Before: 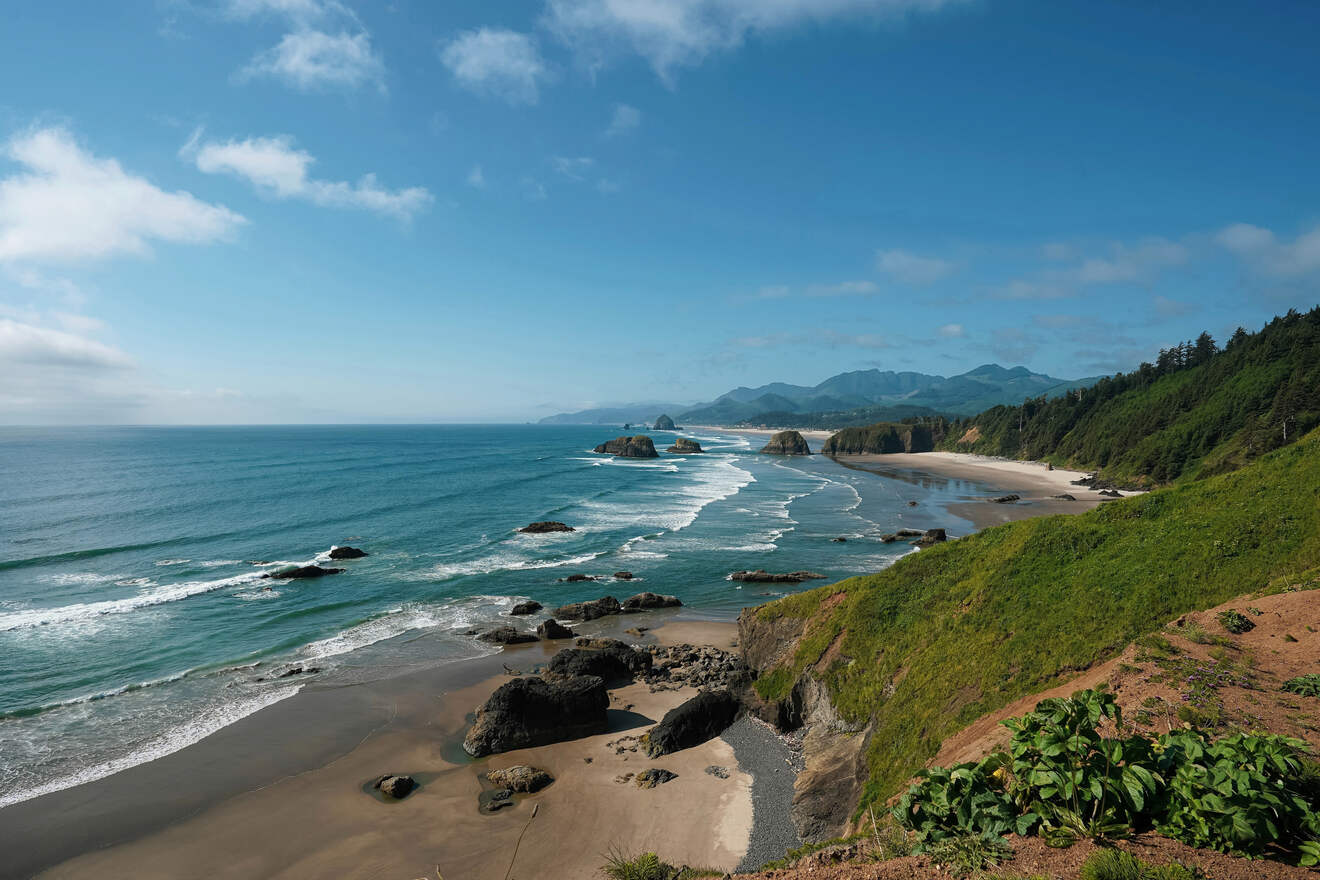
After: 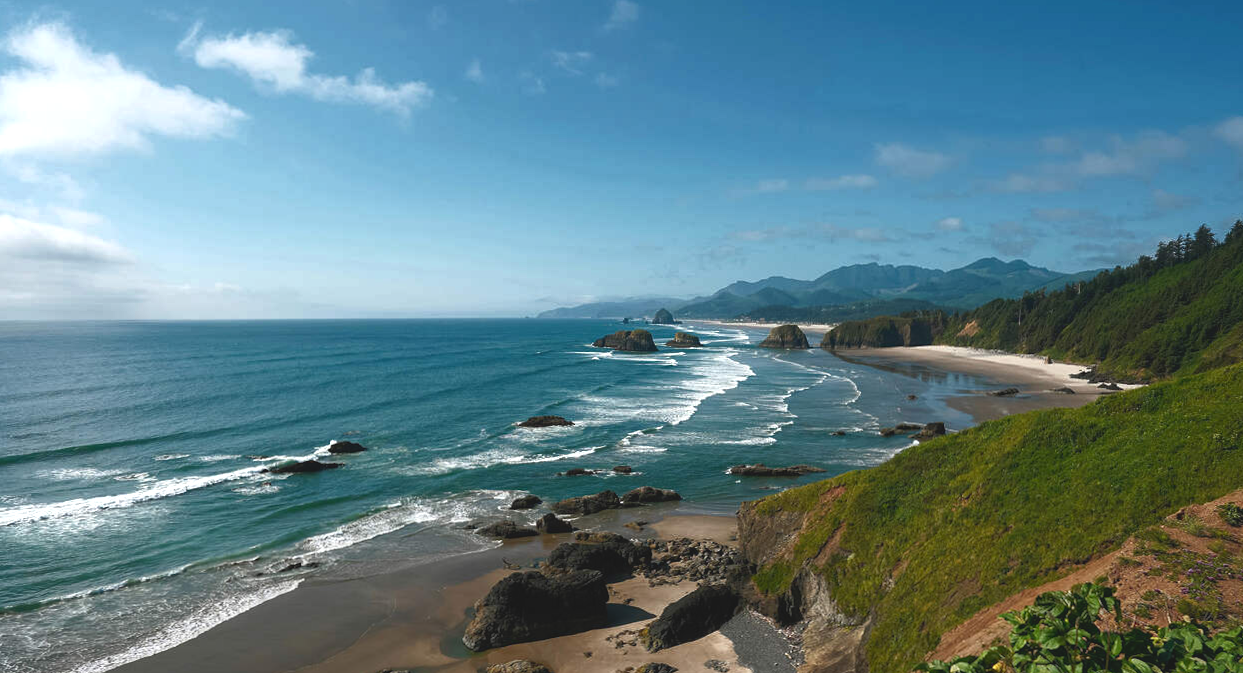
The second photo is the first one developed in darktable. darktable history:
crop and rotate: angle 0.092°, top 12.032%, right 5.533%, bottom 11.213%
tone curve: curves: ch0 [(0, 0.081) (0.483, 0.453) (0.881, 0.992)], color space Lab, independent channels, preserve colors none
